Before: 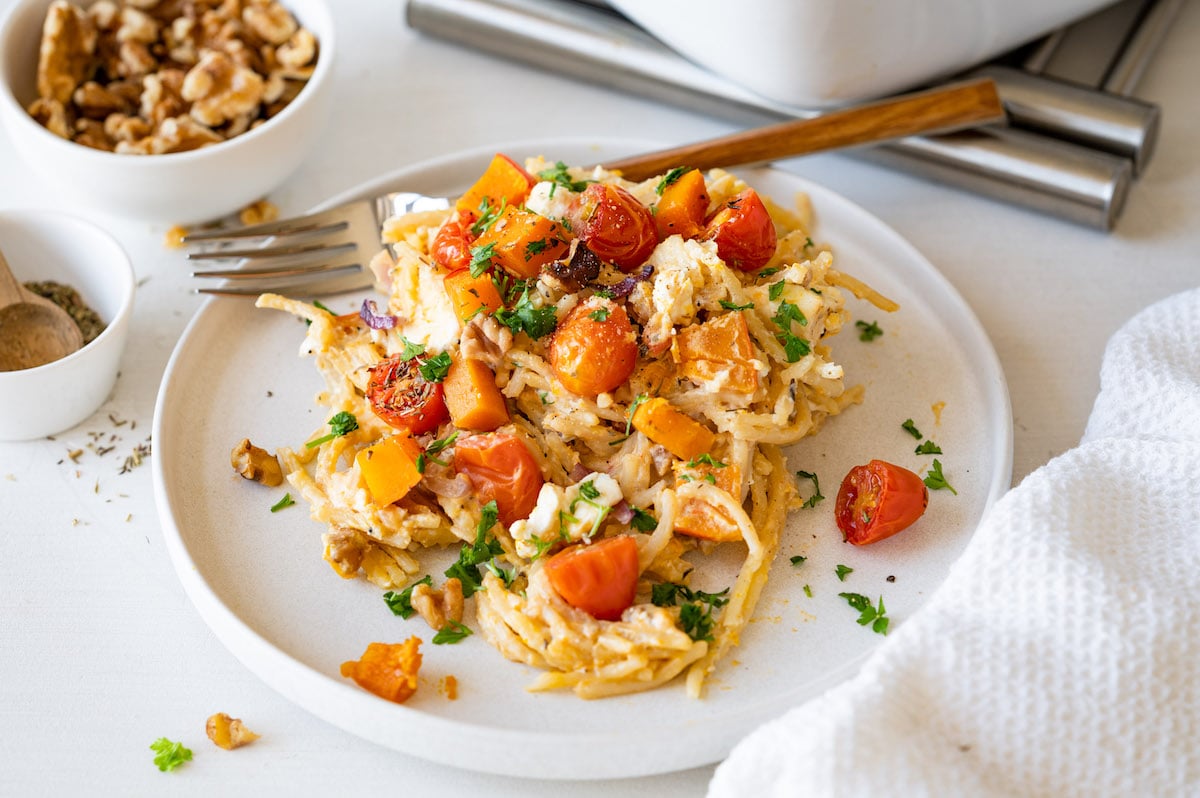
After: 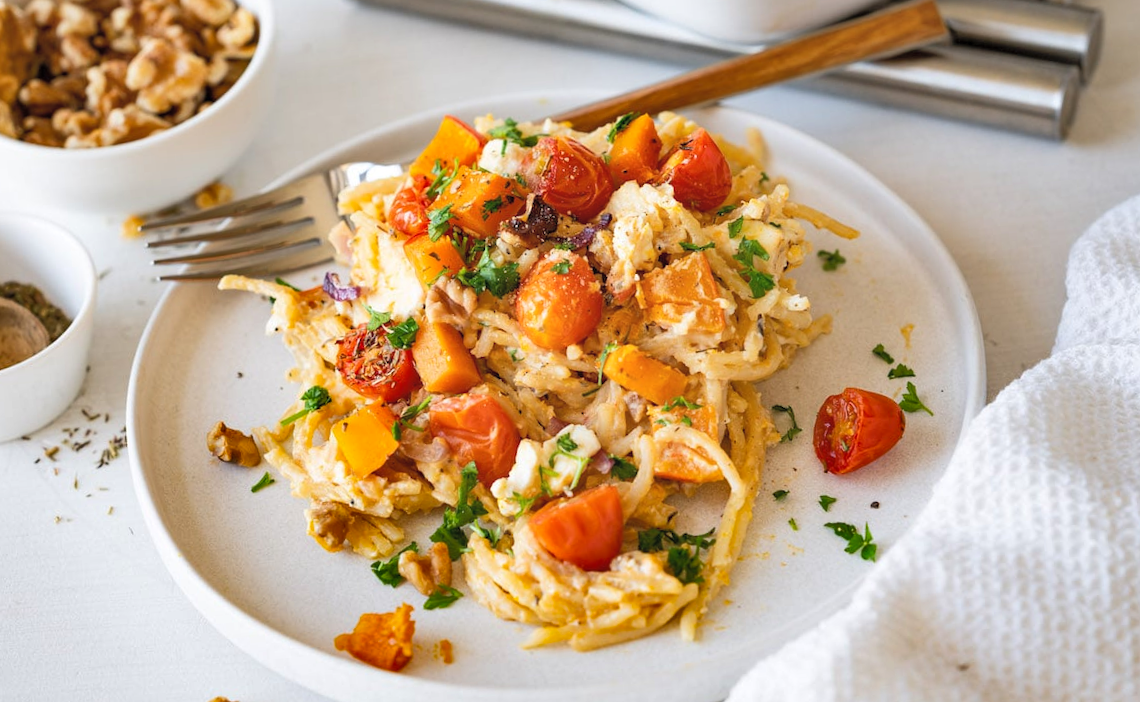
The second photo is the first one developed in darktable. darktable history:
rotate and perspective: rotation -5°, crop left 0.05, crop right 0.952, crop top 0.11, crop bottom 0.89
shadows and highlights: low approximation 0.01, soften with gaussian
contrast brightness saturation: brightness 0.15
